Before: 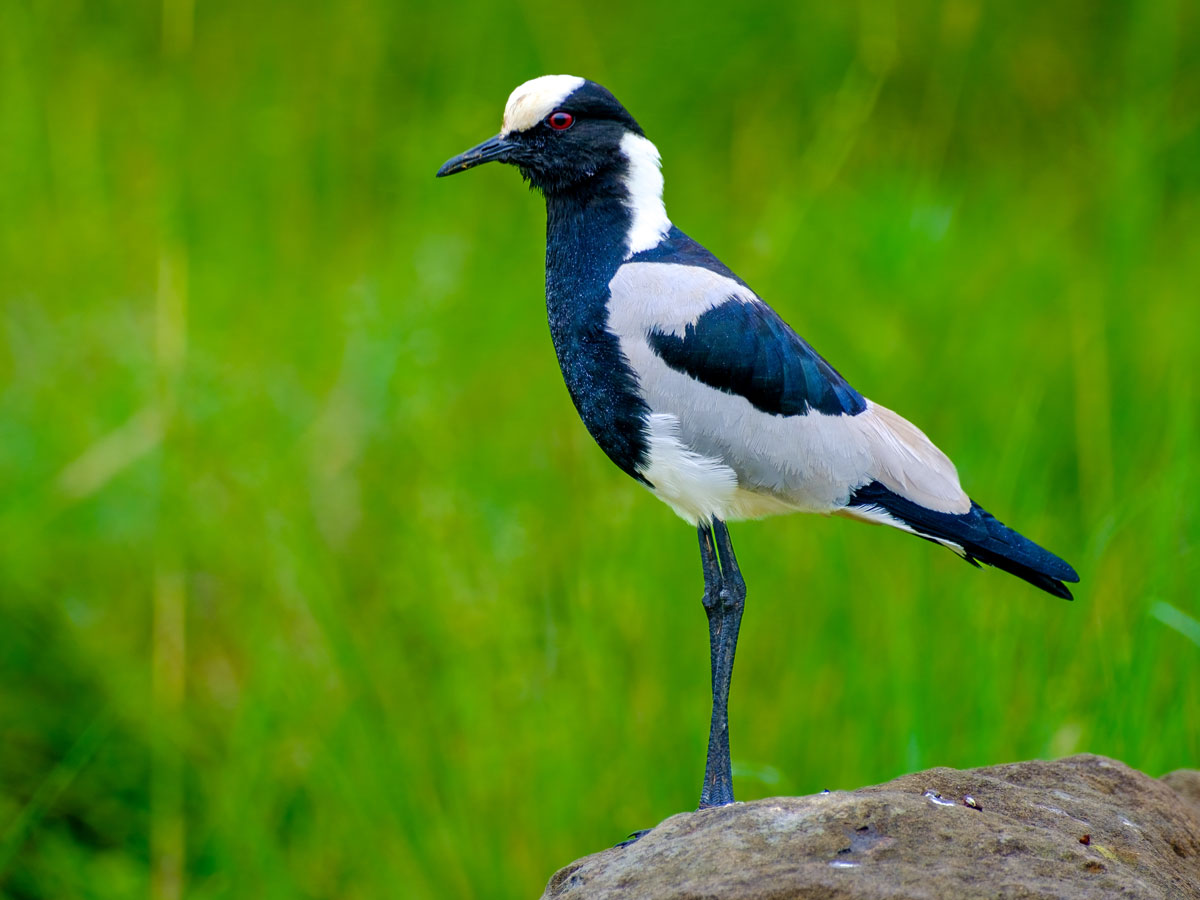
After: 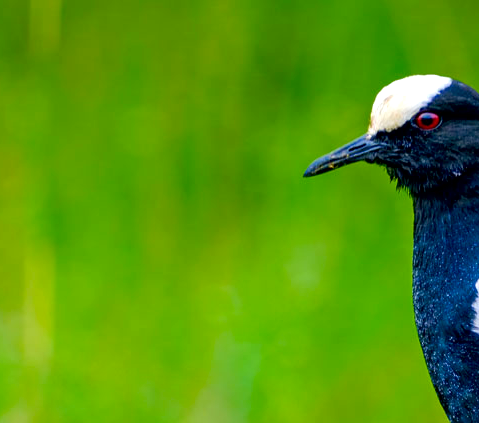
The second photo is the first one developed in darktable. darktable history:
crop and rotate: left 11.115%, top 0.083%, right 48.937%, bottom 52.878%
contrast brightness saturation: contrast 0.037, saturation 0.07
exposure: black level correction 0.005, exposure 0.284 EV, compensate exposure bias true, compensate highlight preservation false
tone curve: curves: ch0 [(0, 0) (0.003, 0.003) (0.011, 0.011) (0.025, 0.025) (0.044, 0.044) (0.069, 0.069) (0.1, 0.099) (0.136, 0.135) (0.177, 0.176) (0.224, 0.223) (0.277, 0.275) (0.335, 0.333) (0.399, 0.396) (0.468, 0.465) (0.543, 0.546) (0.623, 0.625) (0.709, 0.711) (0.801, 0.802) (0.898, 0.898) (1, 1)], preserve colors none
